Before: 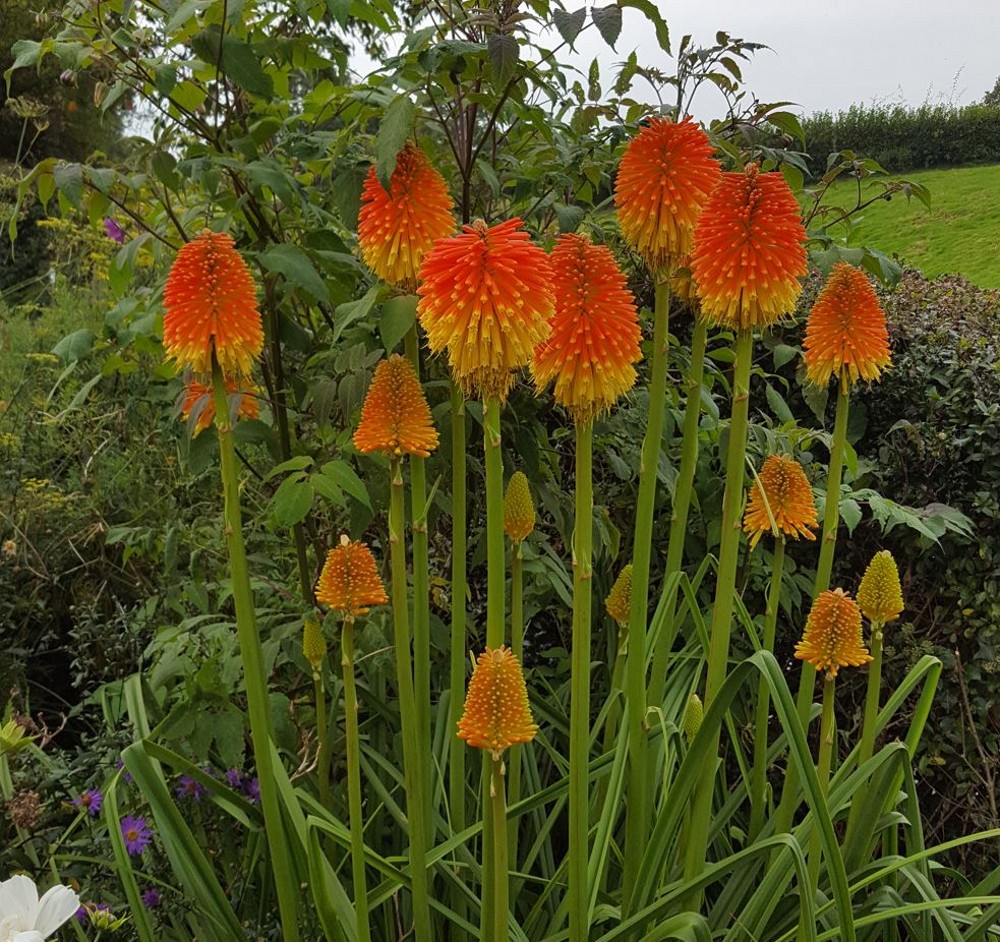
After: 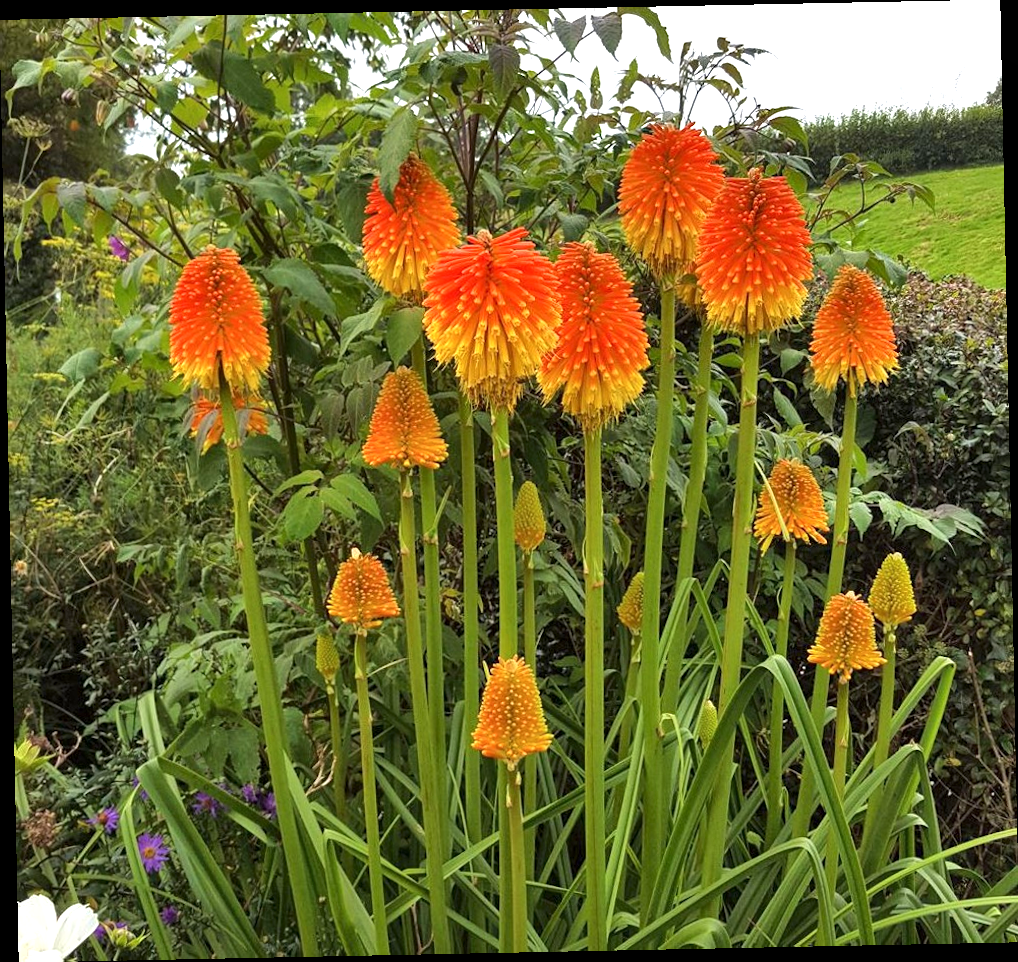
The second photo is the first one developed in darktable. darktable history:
local contrast: mode bilateral grid, contrast 20, coarseness 50, detail 130%, midtone range 0.2
exposure: black level correction 0, exposure 1 EV, compensate exposure bias true, compensate highlight preservation false
rotate and perspective: rotation -1.17°, automatic cropping off
